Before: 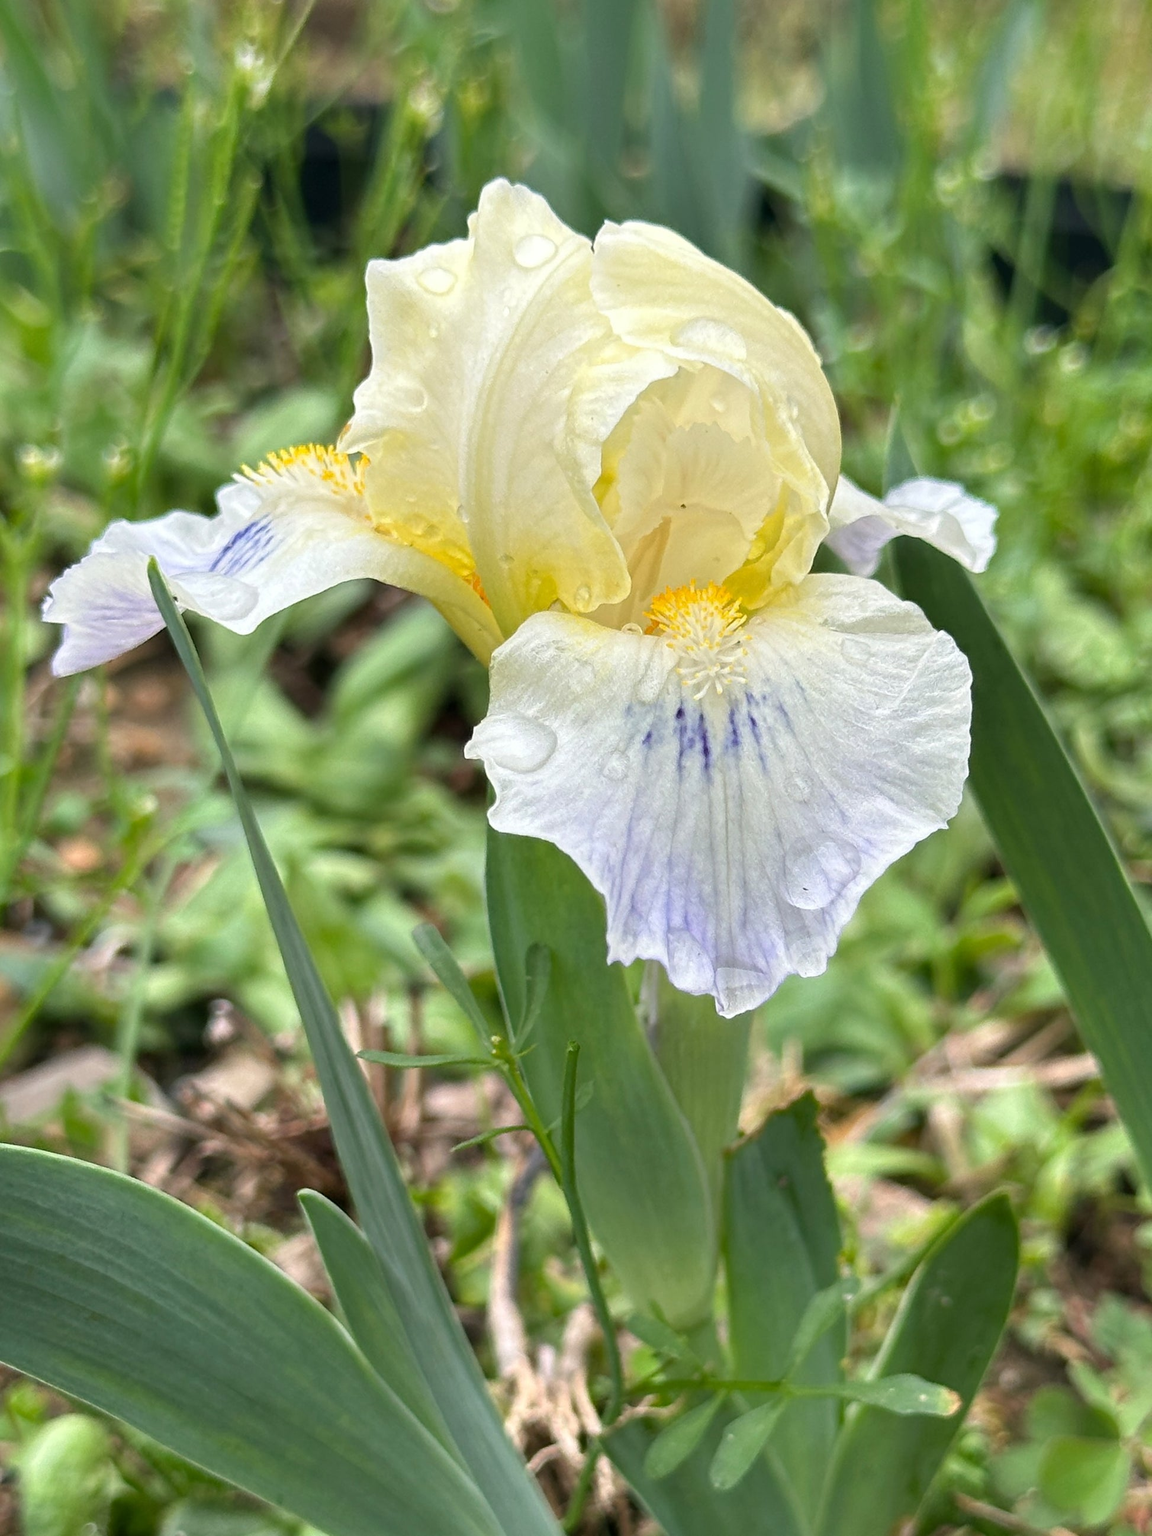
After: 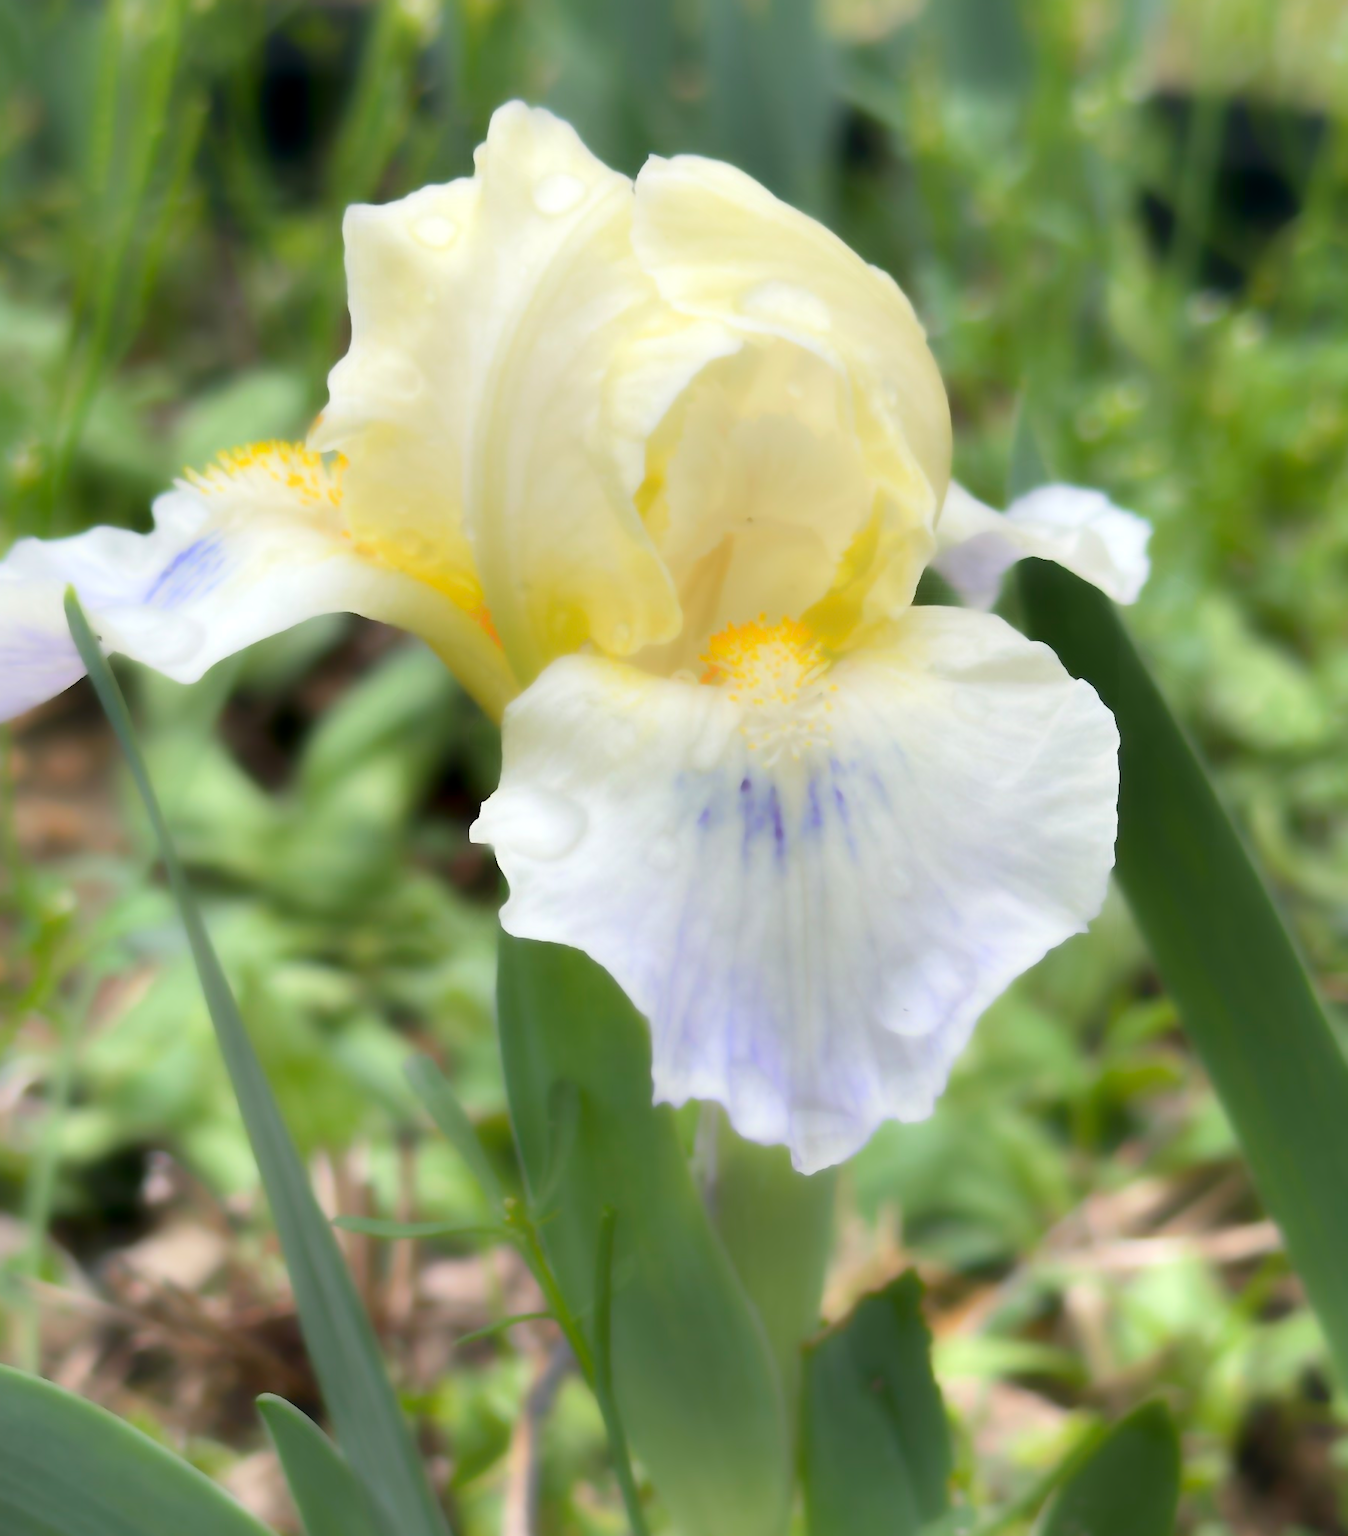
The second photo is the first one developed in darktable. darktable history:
contrast equalizer: y [[0.406, 0.494, 0.589, 0.753, 0.877, 0.999], [0.5 ×6], [0.5 ×6], [0 ×6], [0 ×6]], mix -0.986
crop: left 8.496%, top 6.55%, bottom 15.28%
